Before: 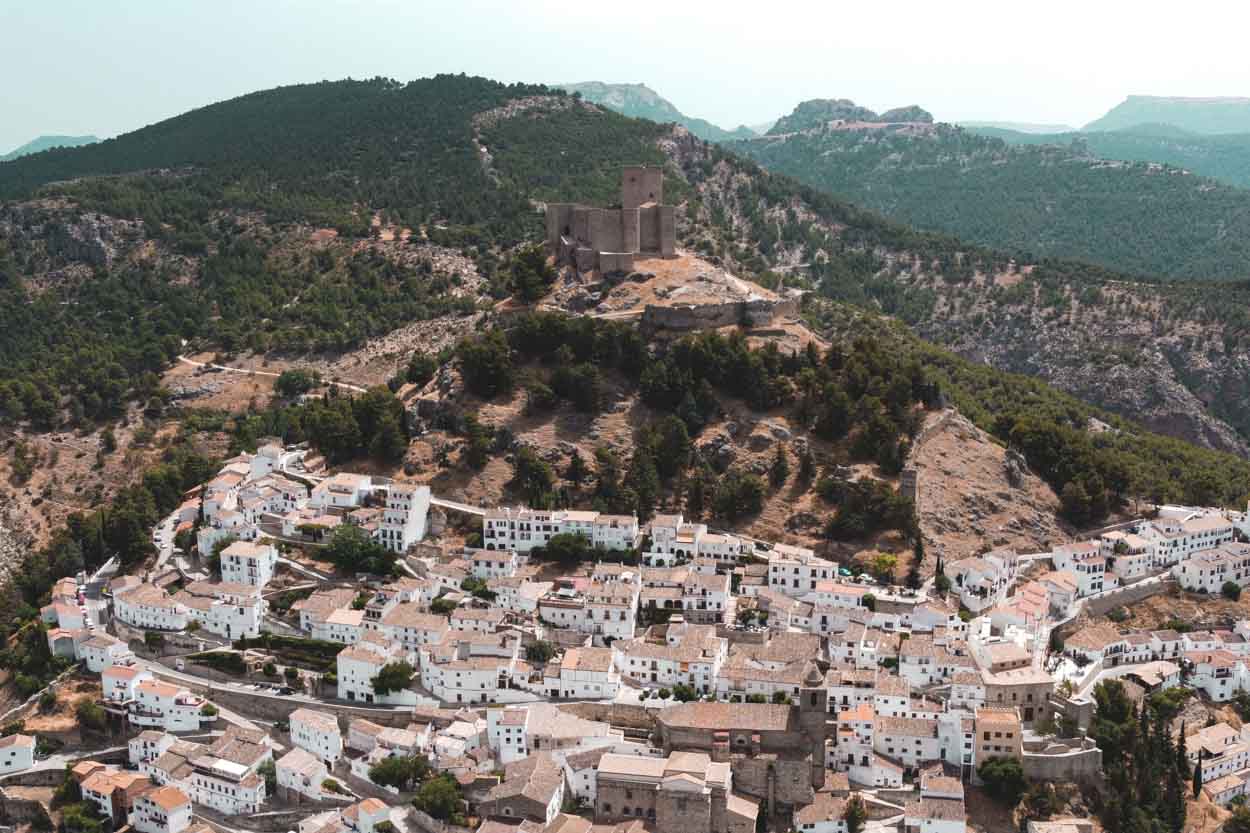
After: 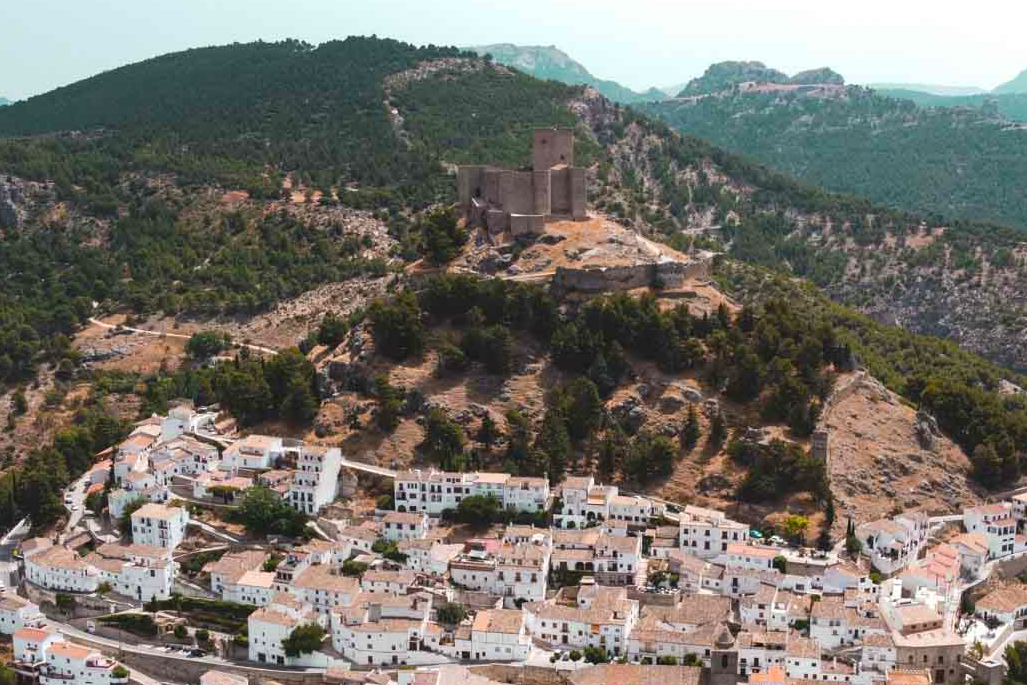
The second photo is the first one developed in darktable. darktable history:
crop and rotate: left 7.196%, top 4.574%, right 10.605%, bottom 13.178%
color balance rgb: perceptual saturation grading › global saturation 20%, global vibrance 20%
